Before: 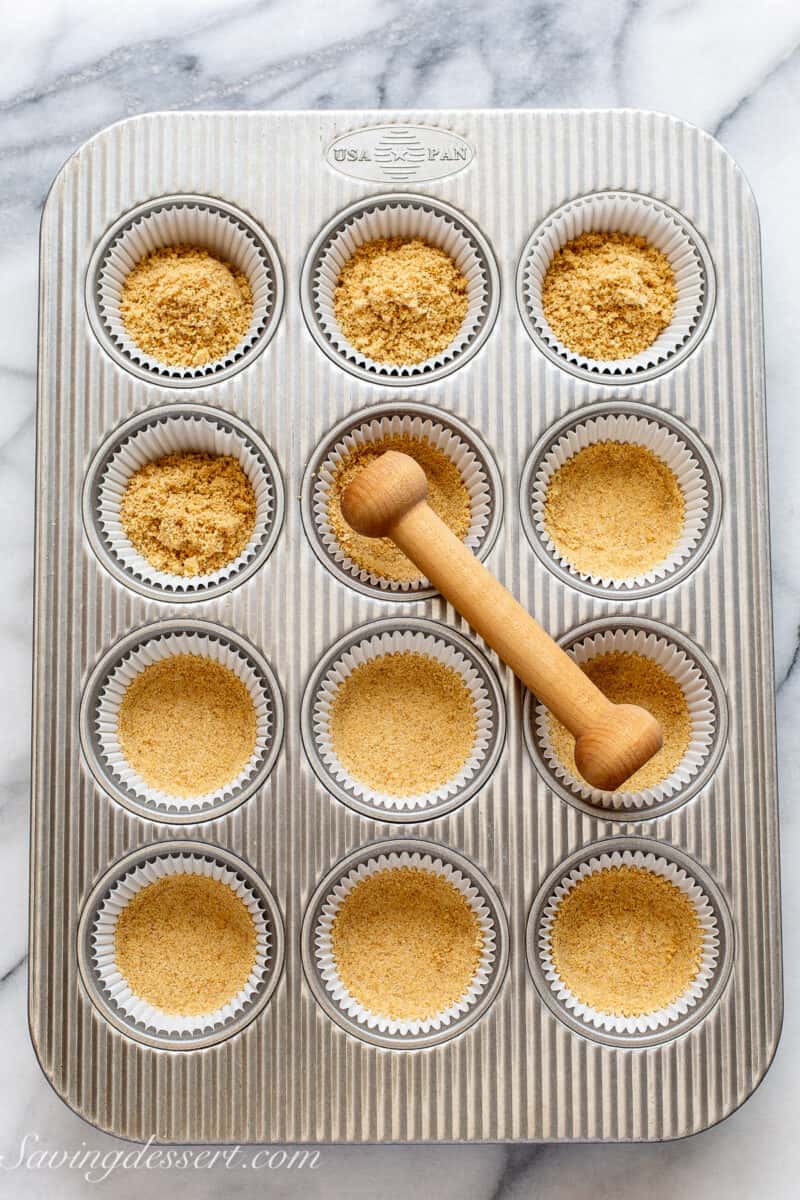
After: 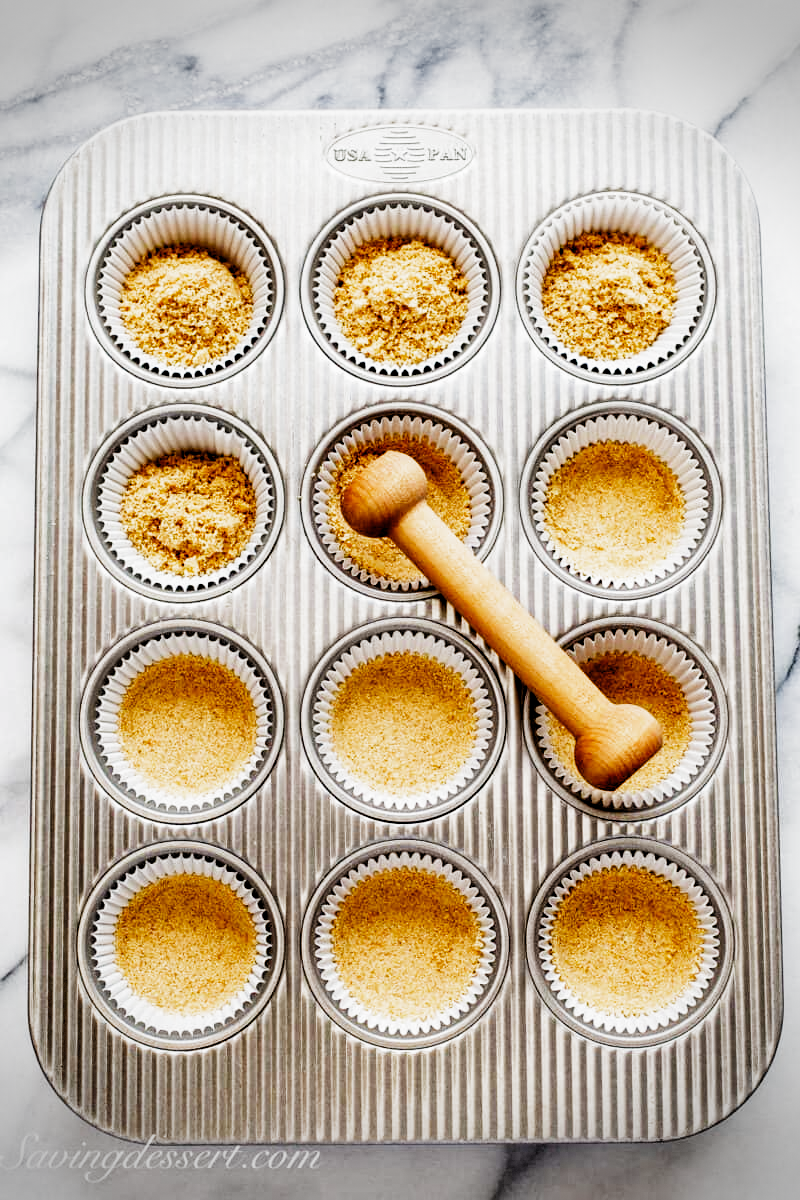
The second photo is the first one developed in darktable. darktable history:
vignetting: width/height ratio 1.097, dithering 8-bit output, unbound false
filmic rgb: black relative exposure -5.27 EV, white relative exposure 2.87 EV, dynamic range scaling -38.27%, hardness 3.98, contrast 1.603, highlights saturation mix -0.878%, add noise in highlights 0.001, preserve chrominance no, color science v3 (2019), use custom middle-gray values true, contrast in highlights soft
levels: levels [0.026, 0.507, 0.987]
